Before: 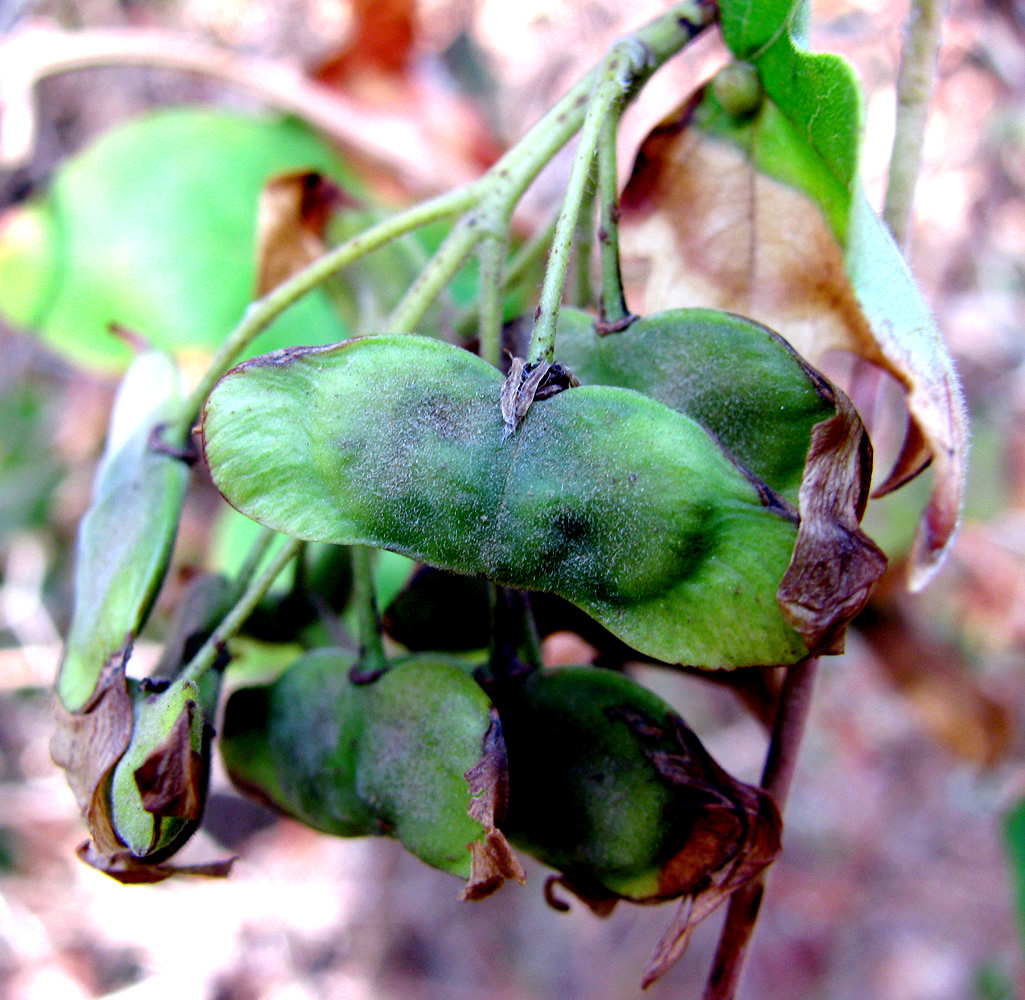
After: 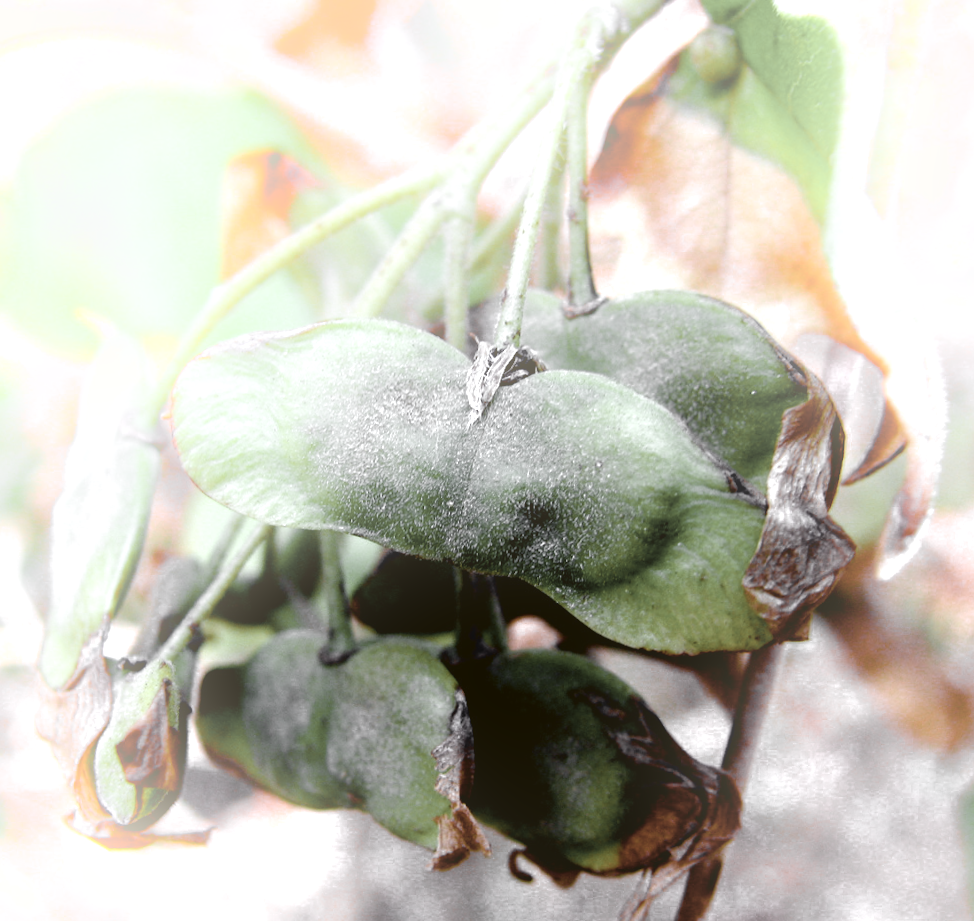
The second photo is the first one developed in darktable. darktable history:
crop and rotate: top 2.479%, bottom 3.018%
white balance: red 1.009, blue 1.027
rotate and perspective: rotation 0.074°, lens shift (vertical) 0.096, lens shift (horizontal) -0.041, crop left 0.043, crop right 0.952, crop top 0.024, crop bottom 0.979
exposure: black level correction -0.002, exposure 0.54 EV, compensate highlight preservation false
bloom: on, module defaults
color zones: curves: ch0 [(0, 0.613) (0.01, 0.613) (0.245, 0.448) (0.498, 0.529) (0.642, 0.665) (0.879, 0.777) (0.99, 0.613)]; ch1 [(0, 0.035) (0.121, 0.189) (0.259, 0.197) (0.415, 0.061) (0.589, 0.022) (0.732, 0.022) (0.857, 0.026) (0.991, 0.053)]
color balance rgb: perceptual saturation grading › global saturation 35%, perceptual saturation grading › highlights -25%, perceptual saturation grading › shadows 25%, global vibrance 10%
color correction: highlights a* -1.43, highlights b* 10.12, shadows a* 0.395, shadows b* 19.35
